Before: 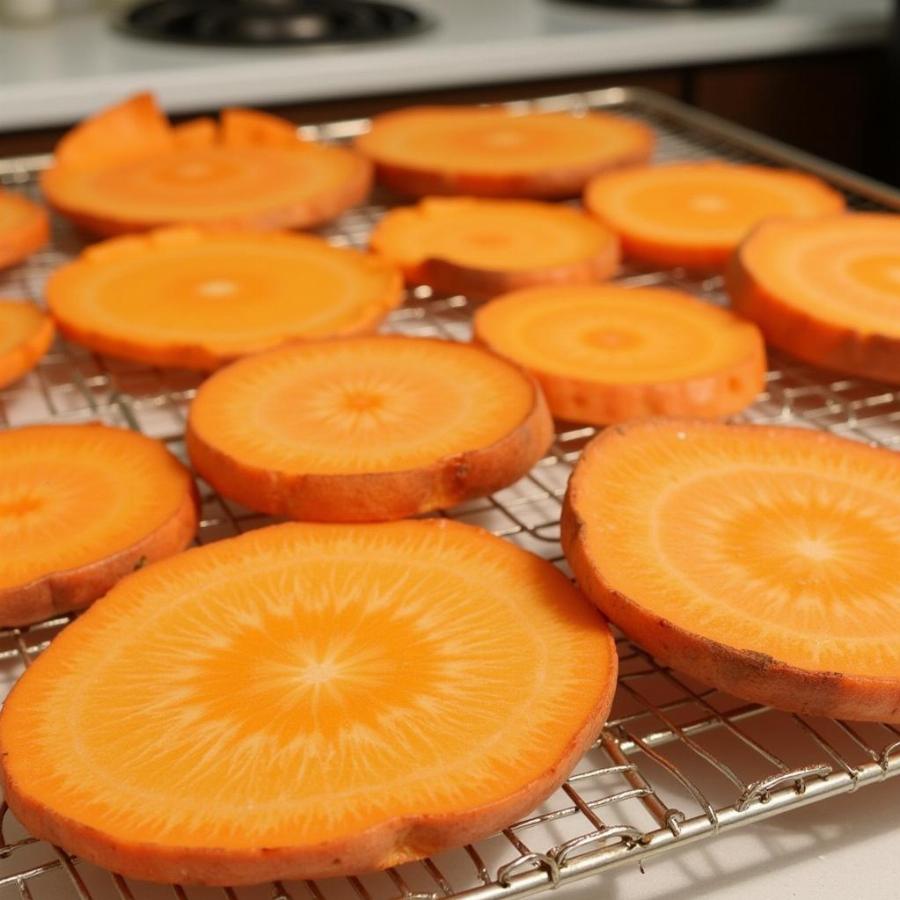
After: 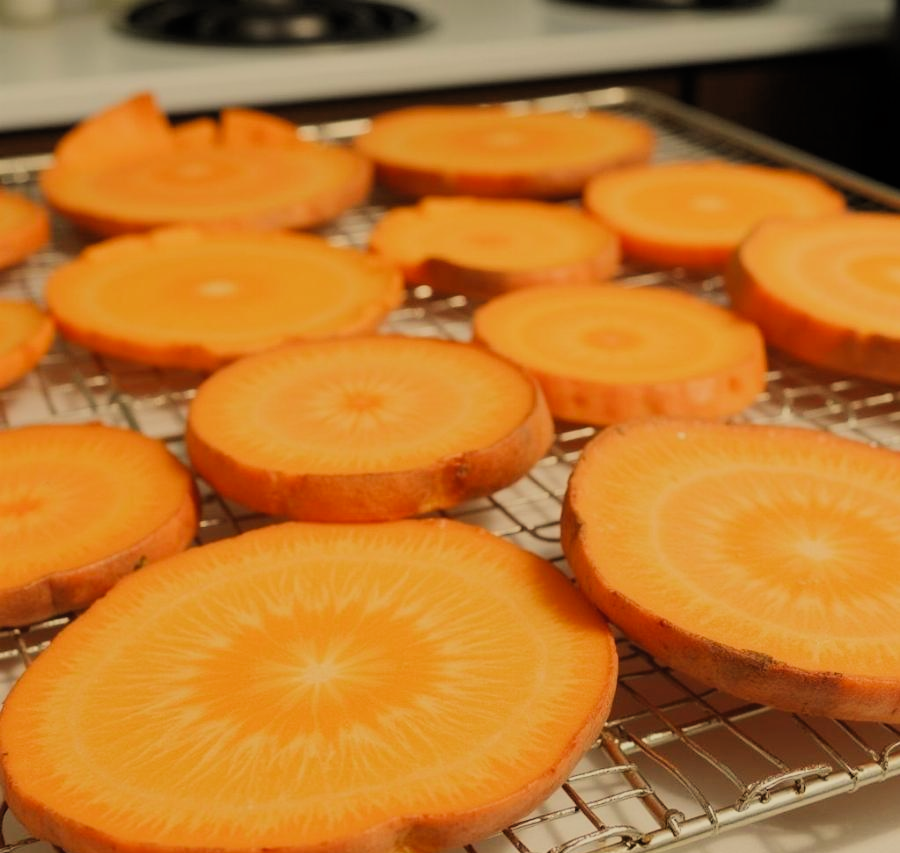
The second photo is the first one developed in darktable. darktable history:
tone equalizer: on, module defaults
filmic rgb: black relative exposure -7.65 EV, white relative exposure 4.56 EV, hardness 3.61, preserve chrominance RGB euclidean norm, color science v5 (2021), contrast in shadows safe, contrast in highlights safe
crop and rotate: top 0.001%, bottom 5.132%
color correction: highlights a* 1.36, highlights b* 17.07
